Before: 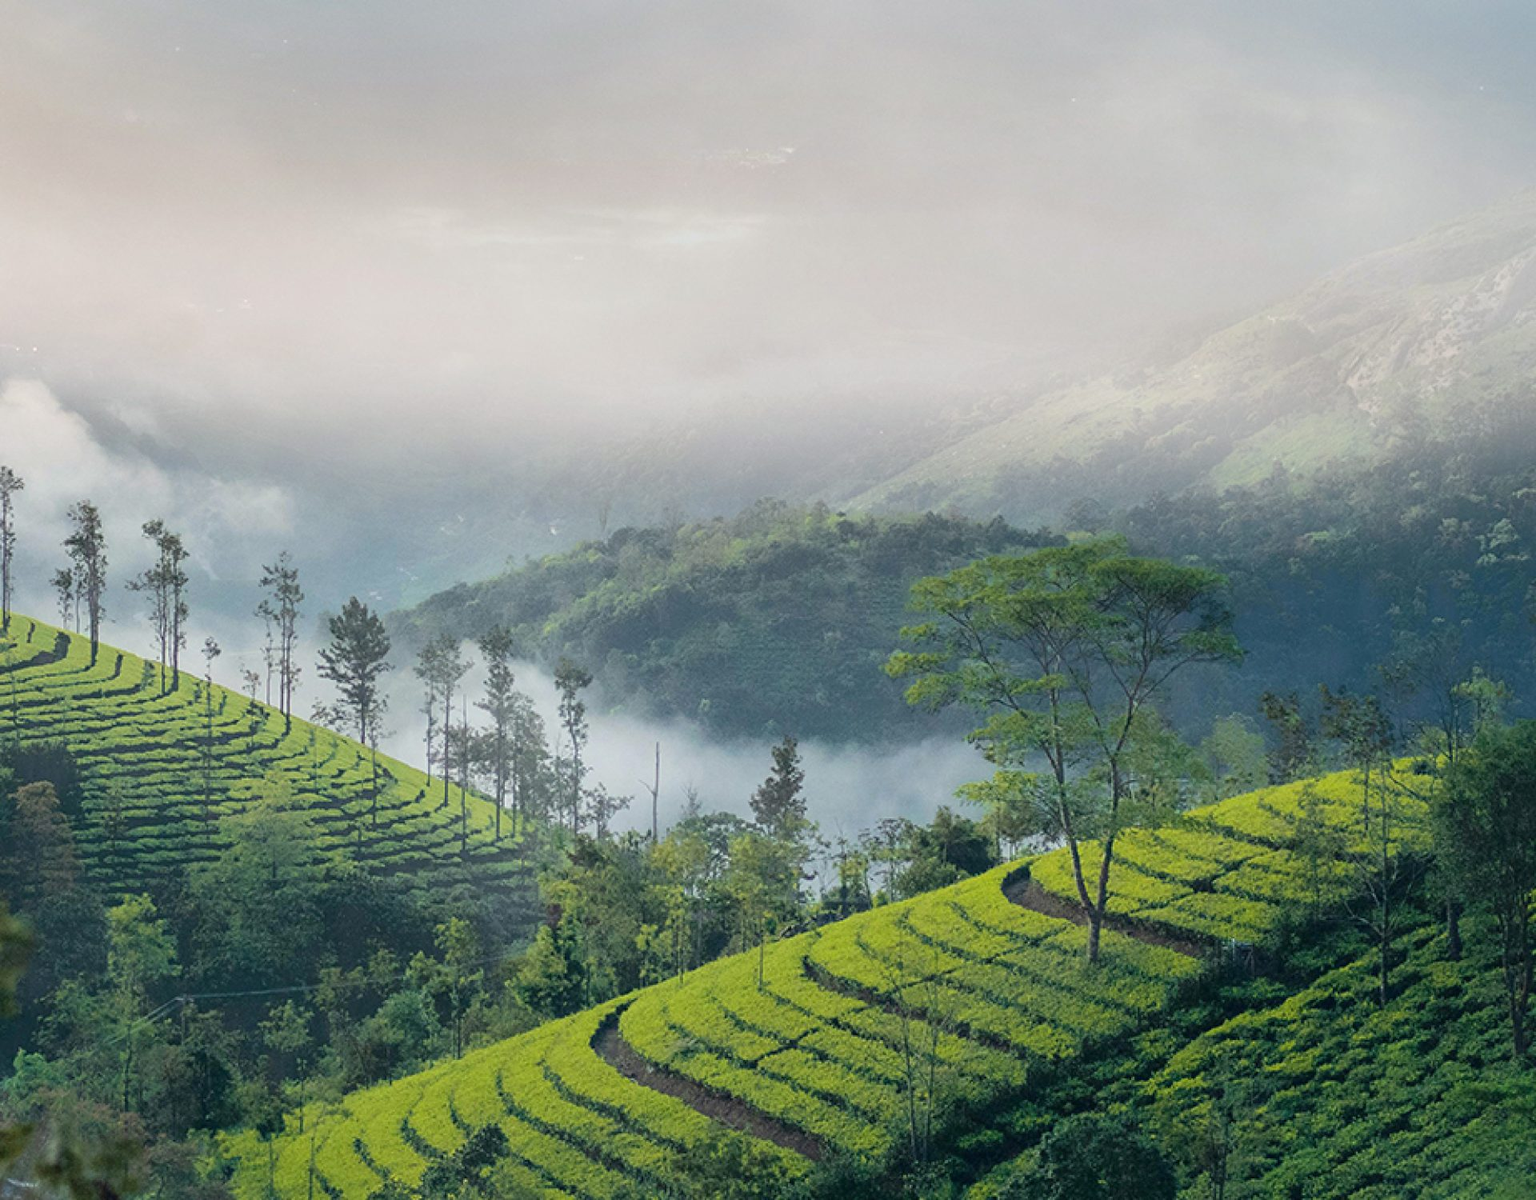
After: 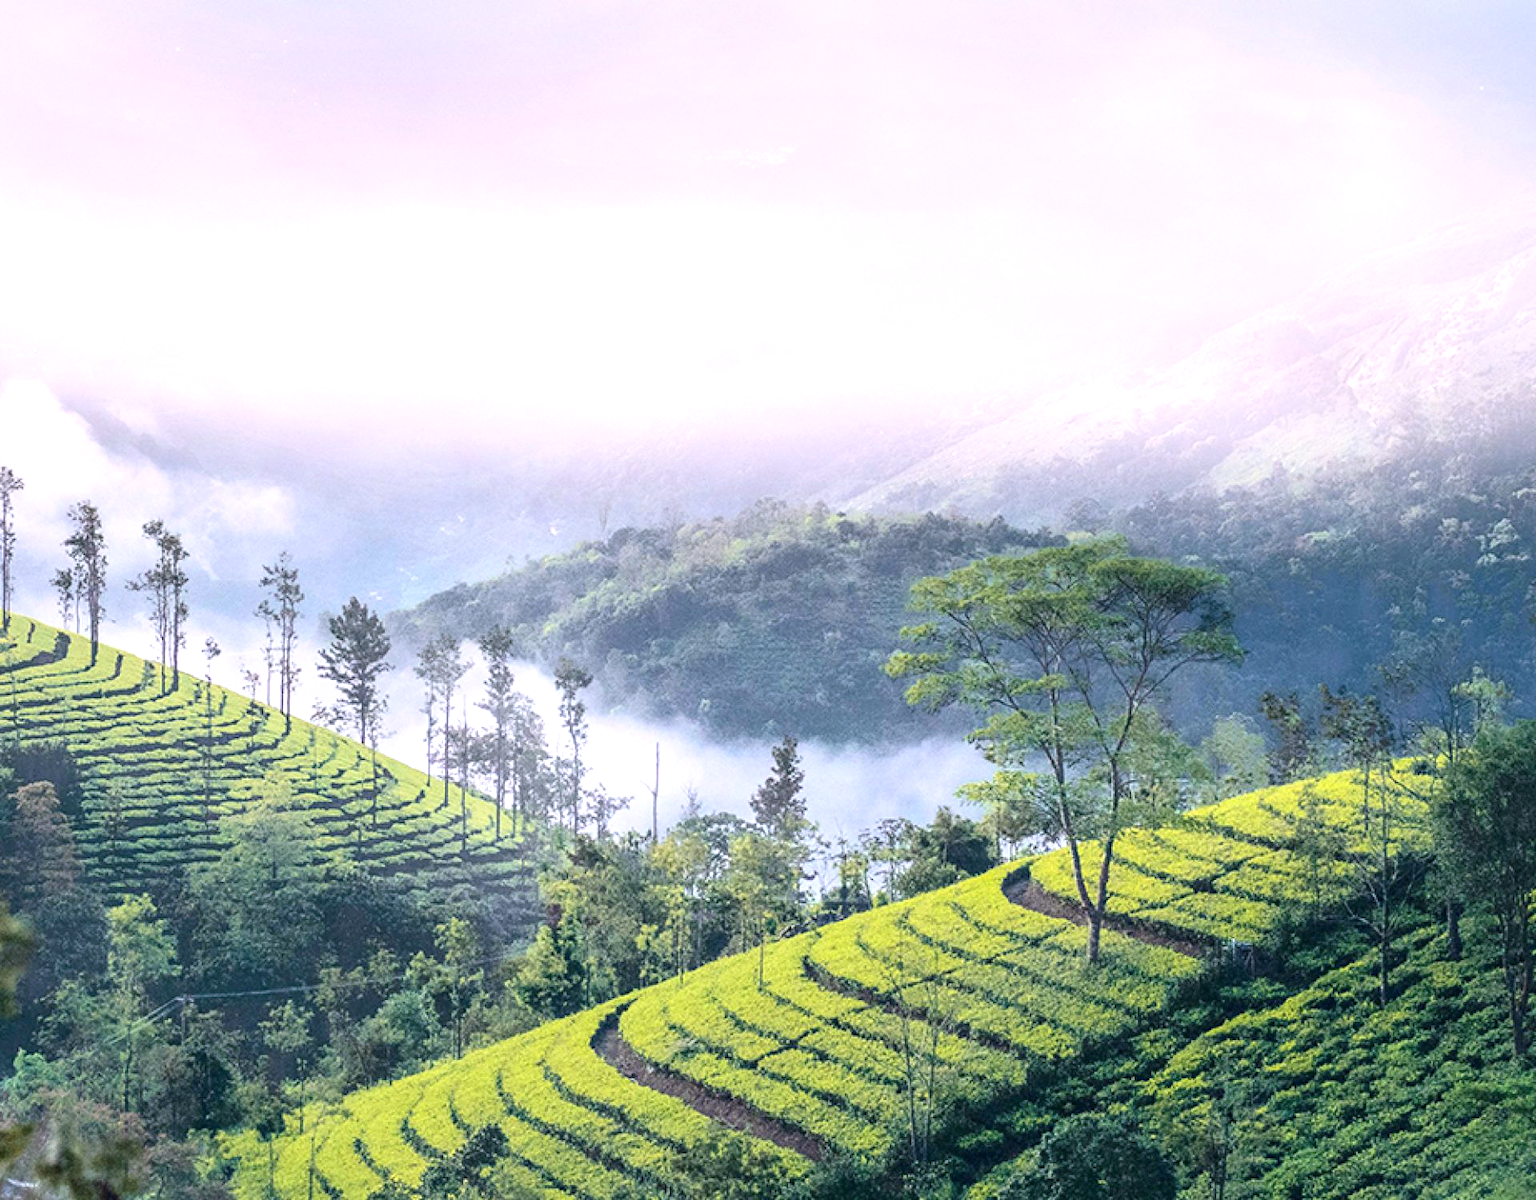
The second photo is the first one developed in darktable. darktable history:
exposure: black level correction 0, exposure 0.7 EV, compensate exposure bias true, compensate highlight preservation false
local contrast: on, module defaults
contrast brightness saturation: contrast 0.15, brightness 0.05
white balance: red 1.066, blue 1.119
